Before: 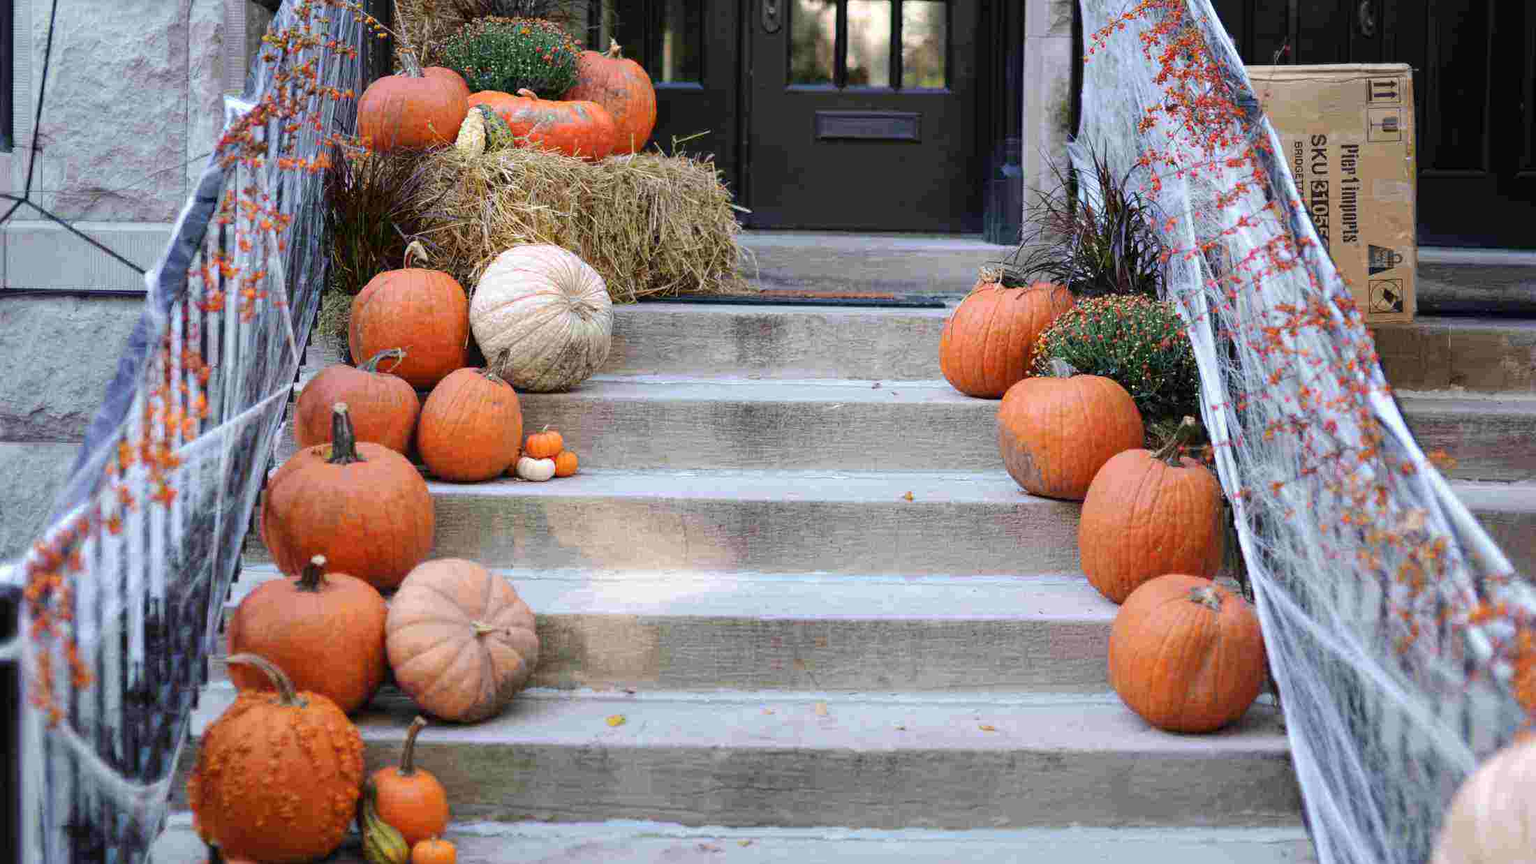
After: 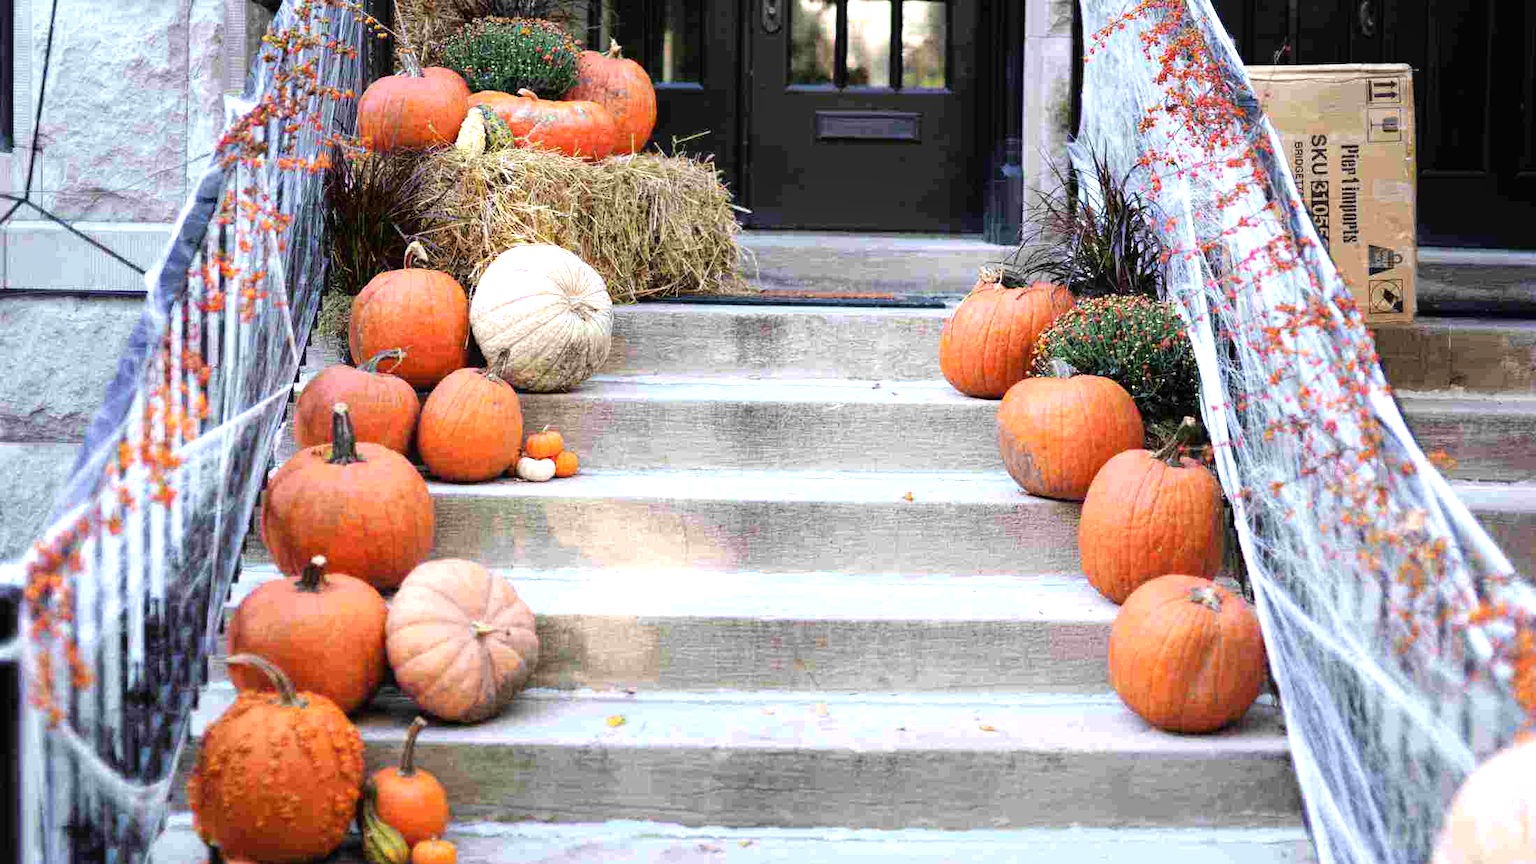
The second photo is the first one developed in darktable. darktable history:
tone equalizer: -8 EV -0.771 EV, -7 EV -0.729 EV, -6 EV -0.56 EV, -5 EV -0.403 EV, -3 EV 0.385 EV, -2 EV 0.6 EV, -1 EV 0.697 EV, +0 EV 0.734 EV
